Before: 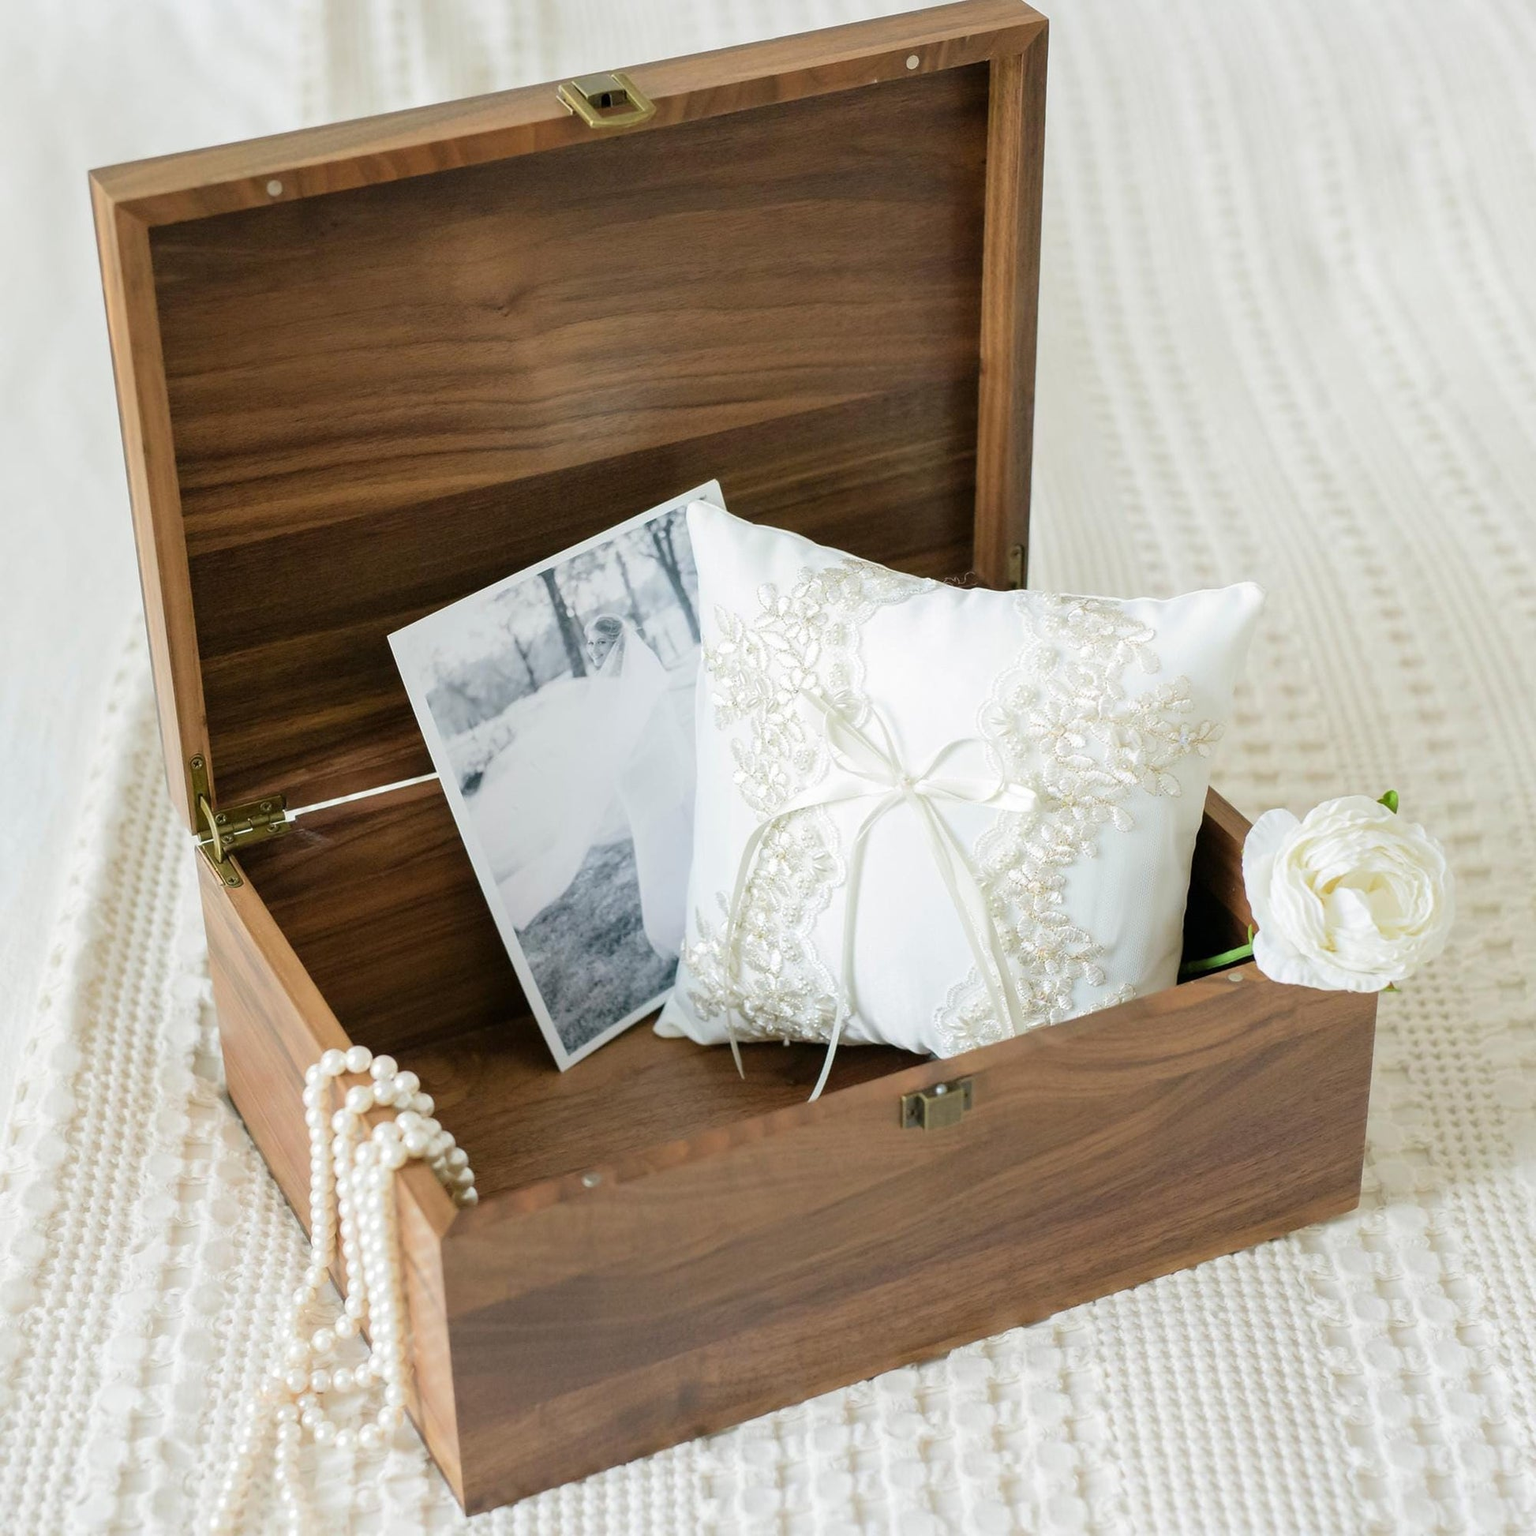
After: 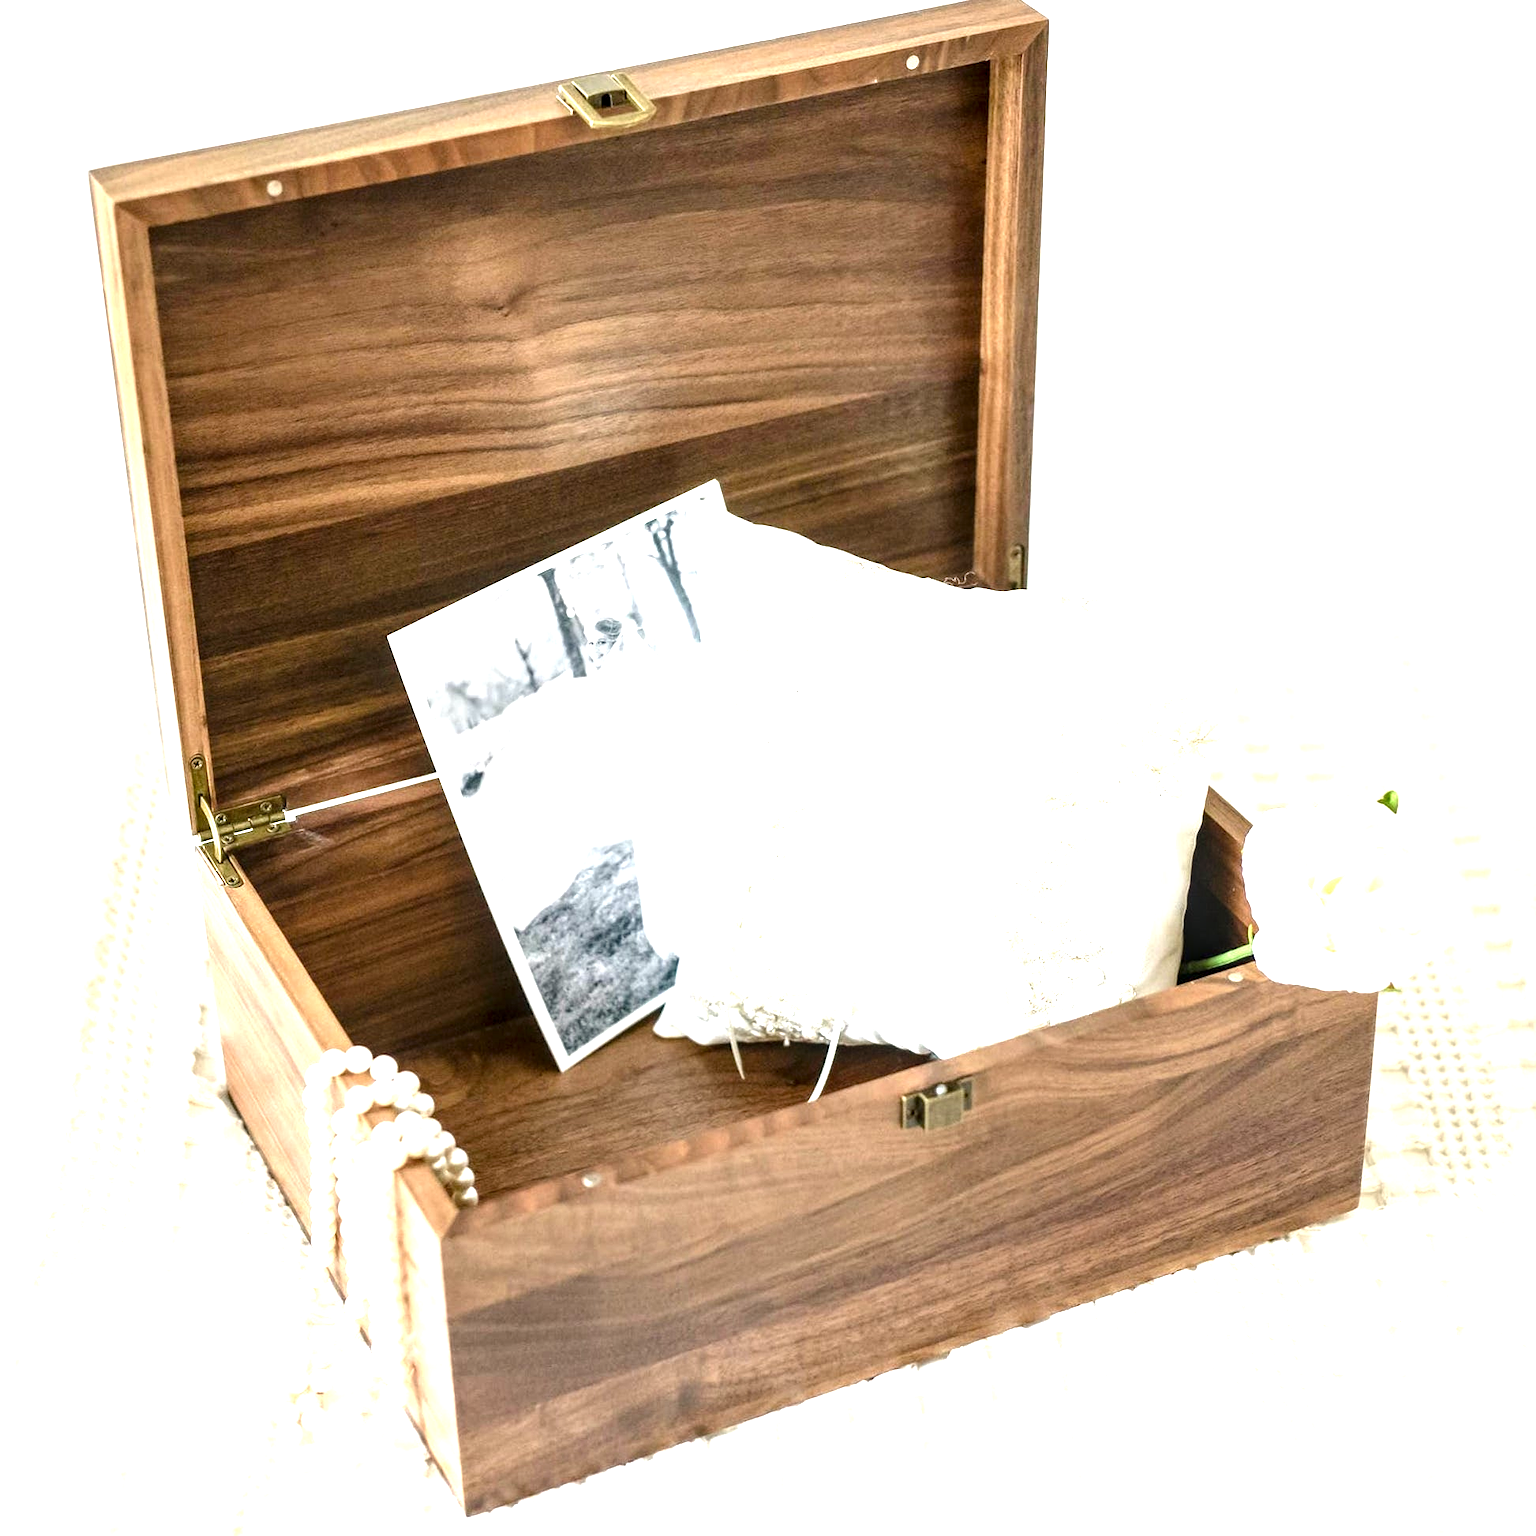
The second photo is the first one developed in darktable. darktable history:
local contrast: highlights 60%, shadows 60%, detail 160%
exposure: black level correction 0, exposure 1.1 EV, compensate highlight preservation false
color balance rgb: shadows lift › chroma 1%, shadows lift › hue 28.8°, power › hue 60°, highlights gain › chroma 1%, highlights gain › hue 60°, global offset › luminance 0.25%, perceptual saturation grading › highlights -20%, perceptual saturation grading › shadows 20%, perceptual brilliance grading › highlights 5%, perceptual brilliance grading › shadows -10%, global vibrance 19.67%
